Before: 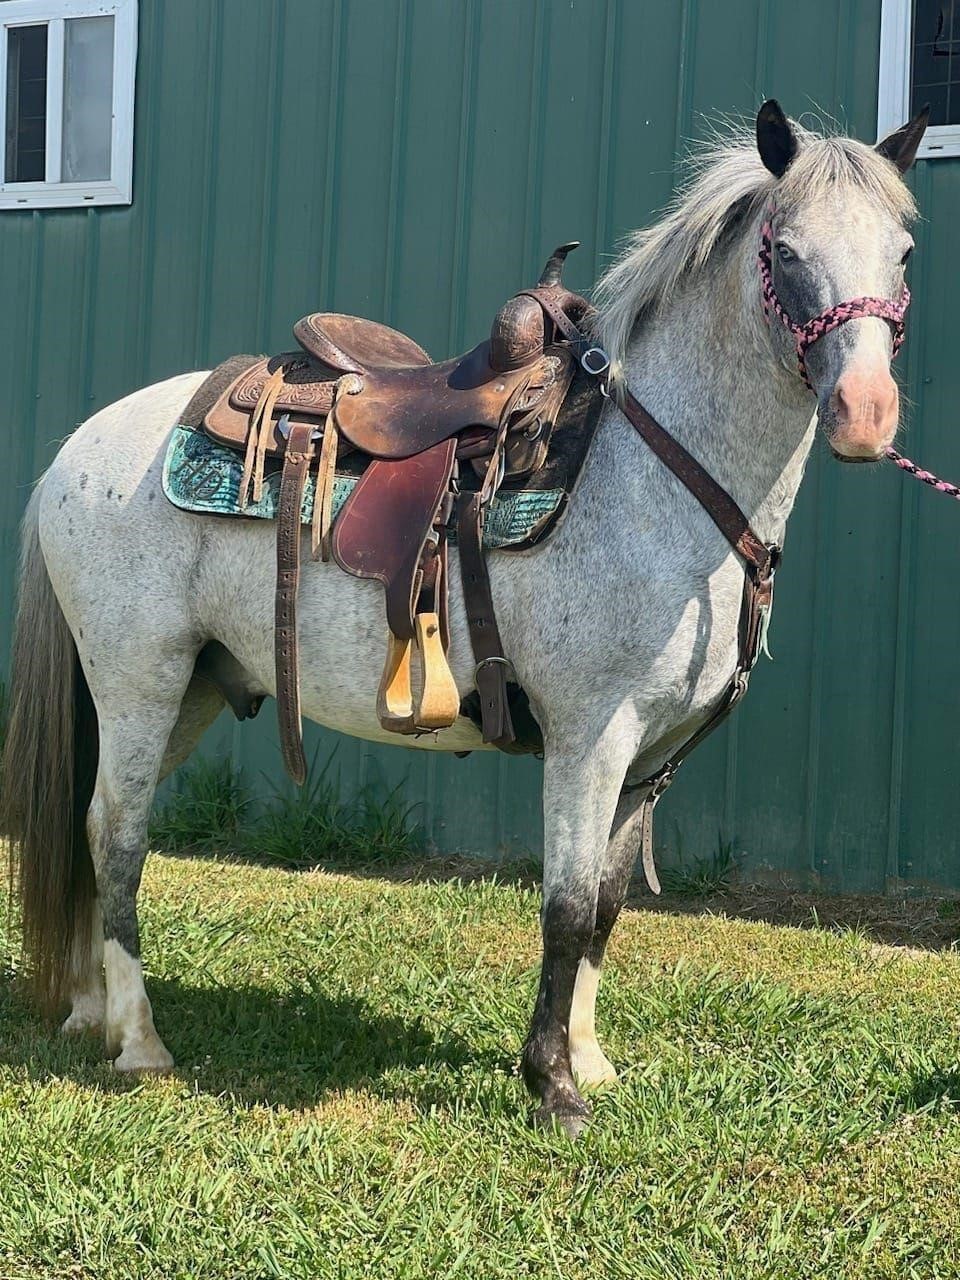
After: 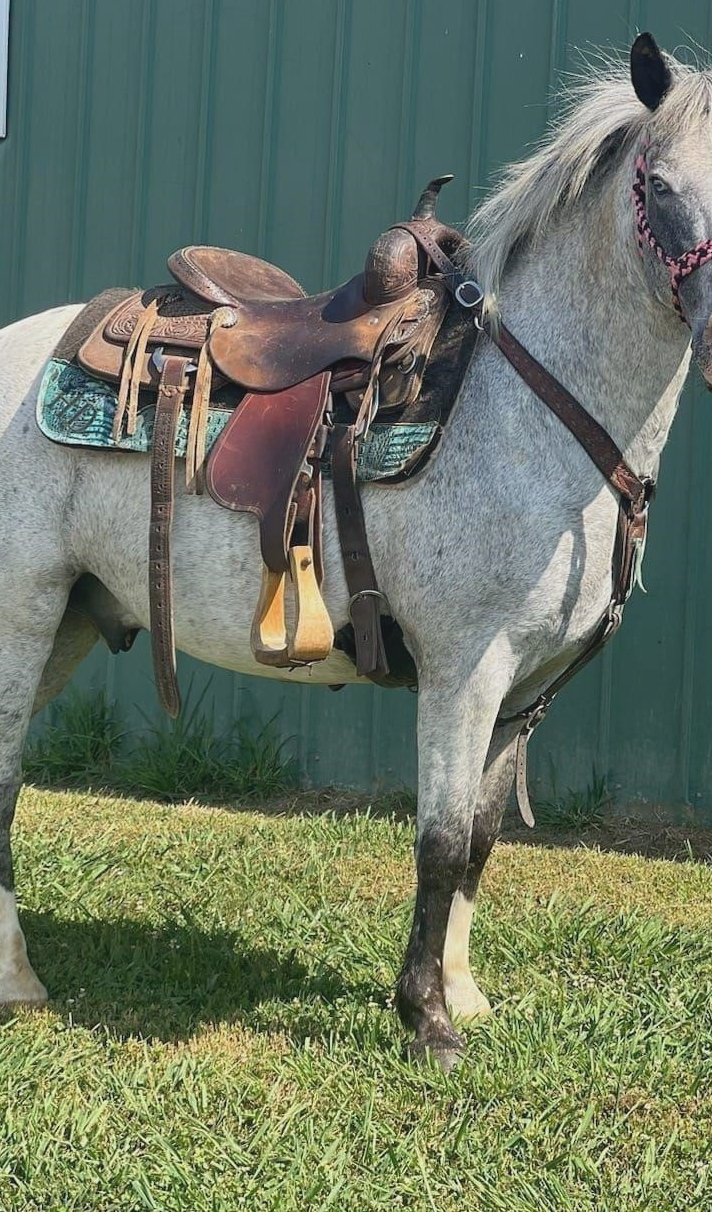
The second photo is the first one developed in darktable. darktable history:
crop and rotate: left 13.15%, top 5.251%, right 12.609%
contrast brightness saturation: contrast -0.1, saturation -0.1
